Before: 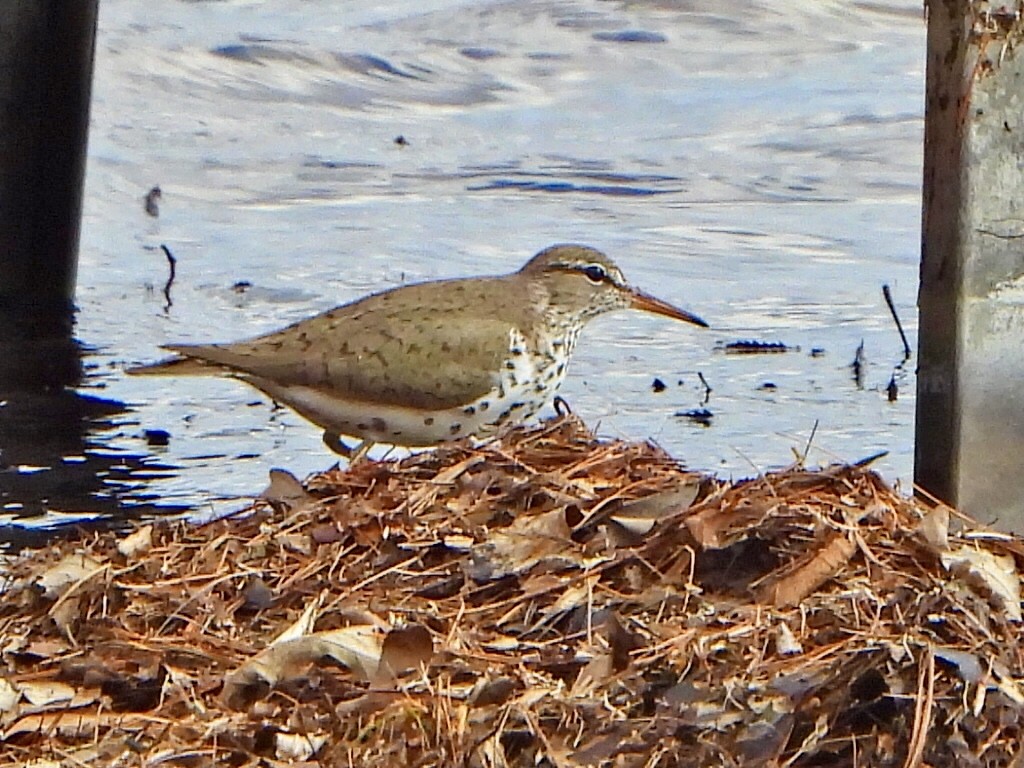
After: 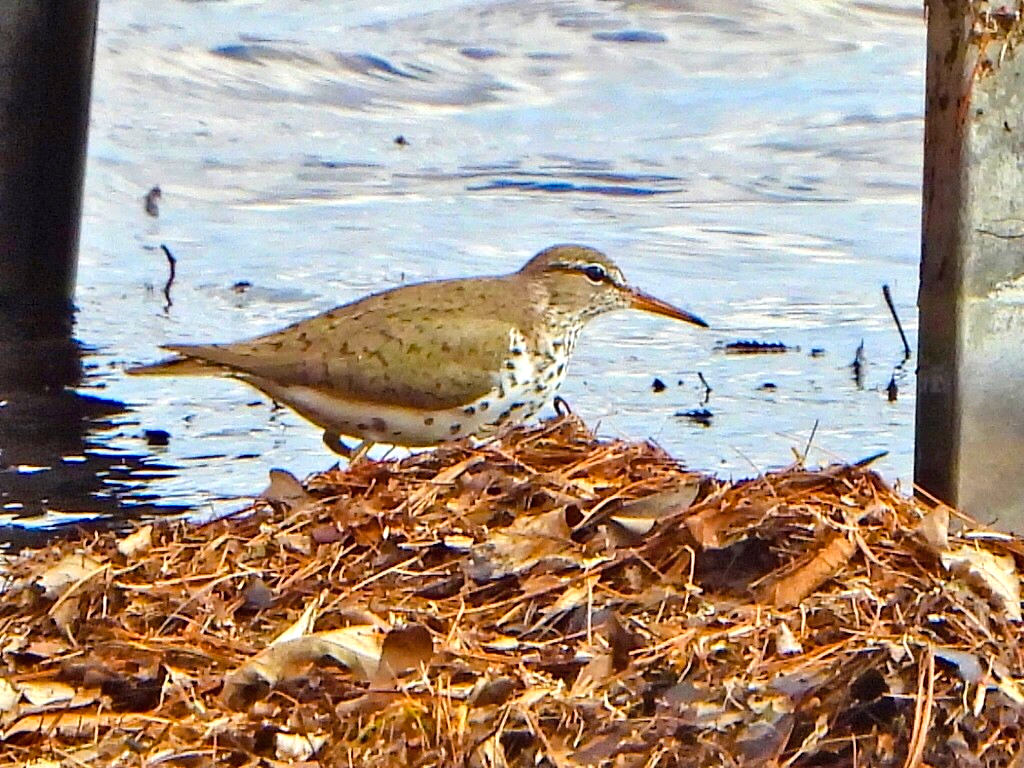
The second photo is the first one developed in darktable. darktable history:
shadows and highlights: radius 112.93, shadows 50.98, white point adjustment 9.01, highlights -3.56, soften with gaussian
color balance rgb: power › hue 330.27°, perceptual saturation grading › global saturation 19.513%, global vibrance 20%
